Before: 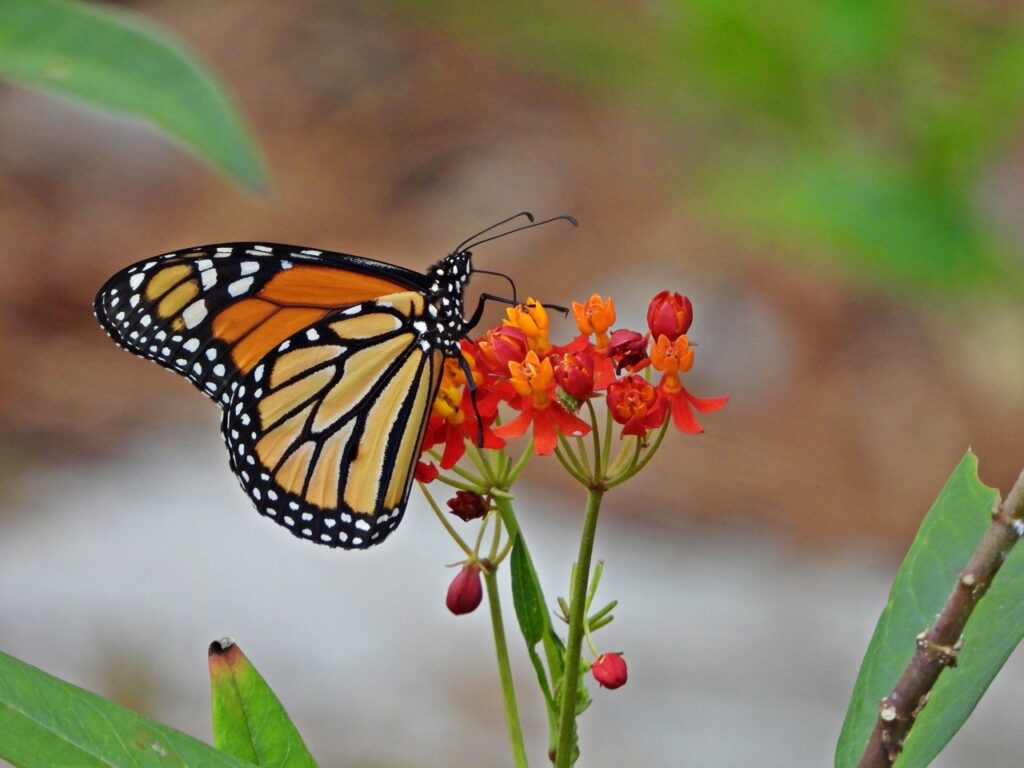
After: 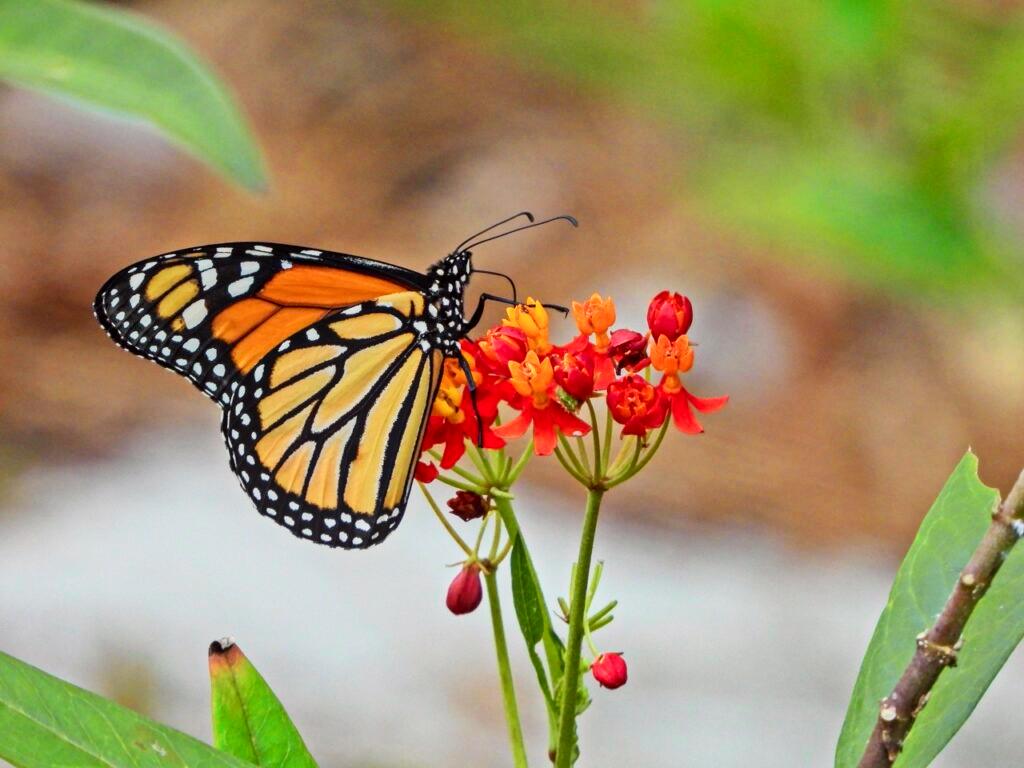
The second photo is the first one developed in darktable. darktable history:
local contrast: on, module defaults
tone curve: curves: ch0 [(0, 0.005) (0.103, 0.097) (0.18, 0.22) (0.4, 0.485) (0.5, 0.612) (0.668, 0.787) (0.823, 0.894) (1, 0.971)]; ch1 [(0, 0) (0.172, 0.123) (0.324, 0.253) (0.396, 0.388) (0.478, 0.461) (0.499, 0.498) (0.522, 0.528) (0.618, 0.649) (0.753, 0.821) (1, 1)]; ch2 [(0, 0) (0.411, 0.424) (0.496, 0.501) (0.515, 0.514) (0.555, 0.585) (0.641, 0.69) (1, 1)], color space Lab, independent channels, preserve colors none
